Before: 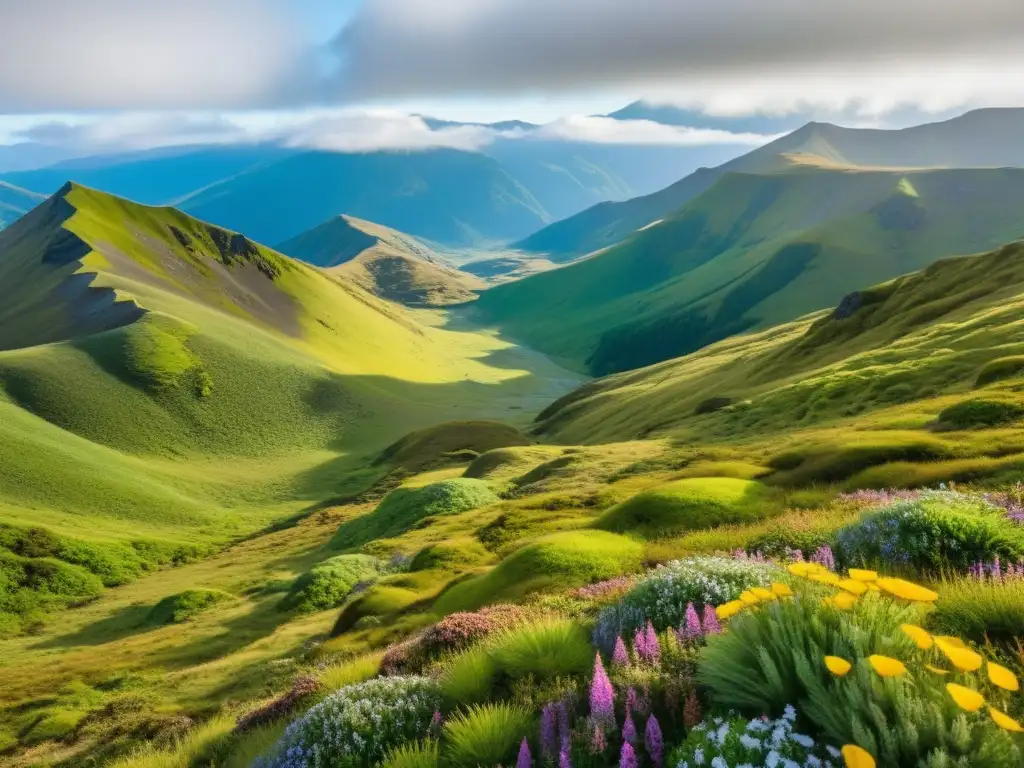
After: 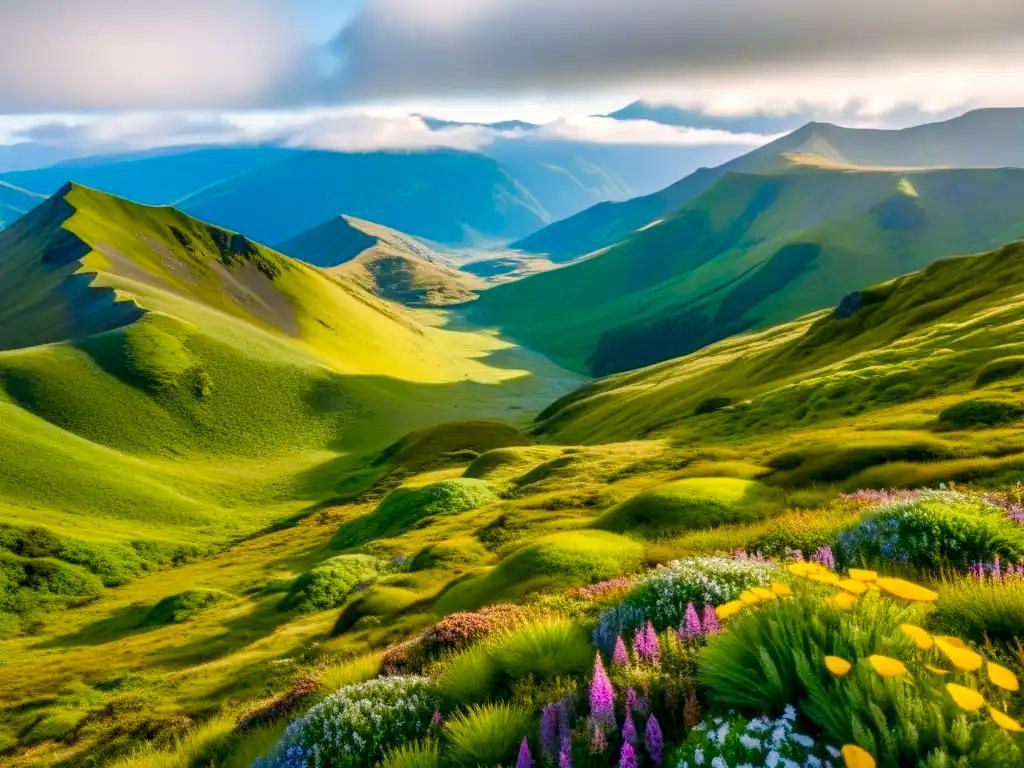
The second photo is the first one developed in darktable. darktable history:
local contrast: detail 130%
color balance rgb: perceptual saturation grading › global saturation 23.871%, perceptual saturation grading › highlights -23.754%, perceptual saturation grading › mid-tones 24.54%, perceptual saturation grading › shadows 40.298%, global vibrance 20%
color correction: highlights a* 5.47, highlights b* 5.28, shadows a* -4.86, shadows b* -5.26
